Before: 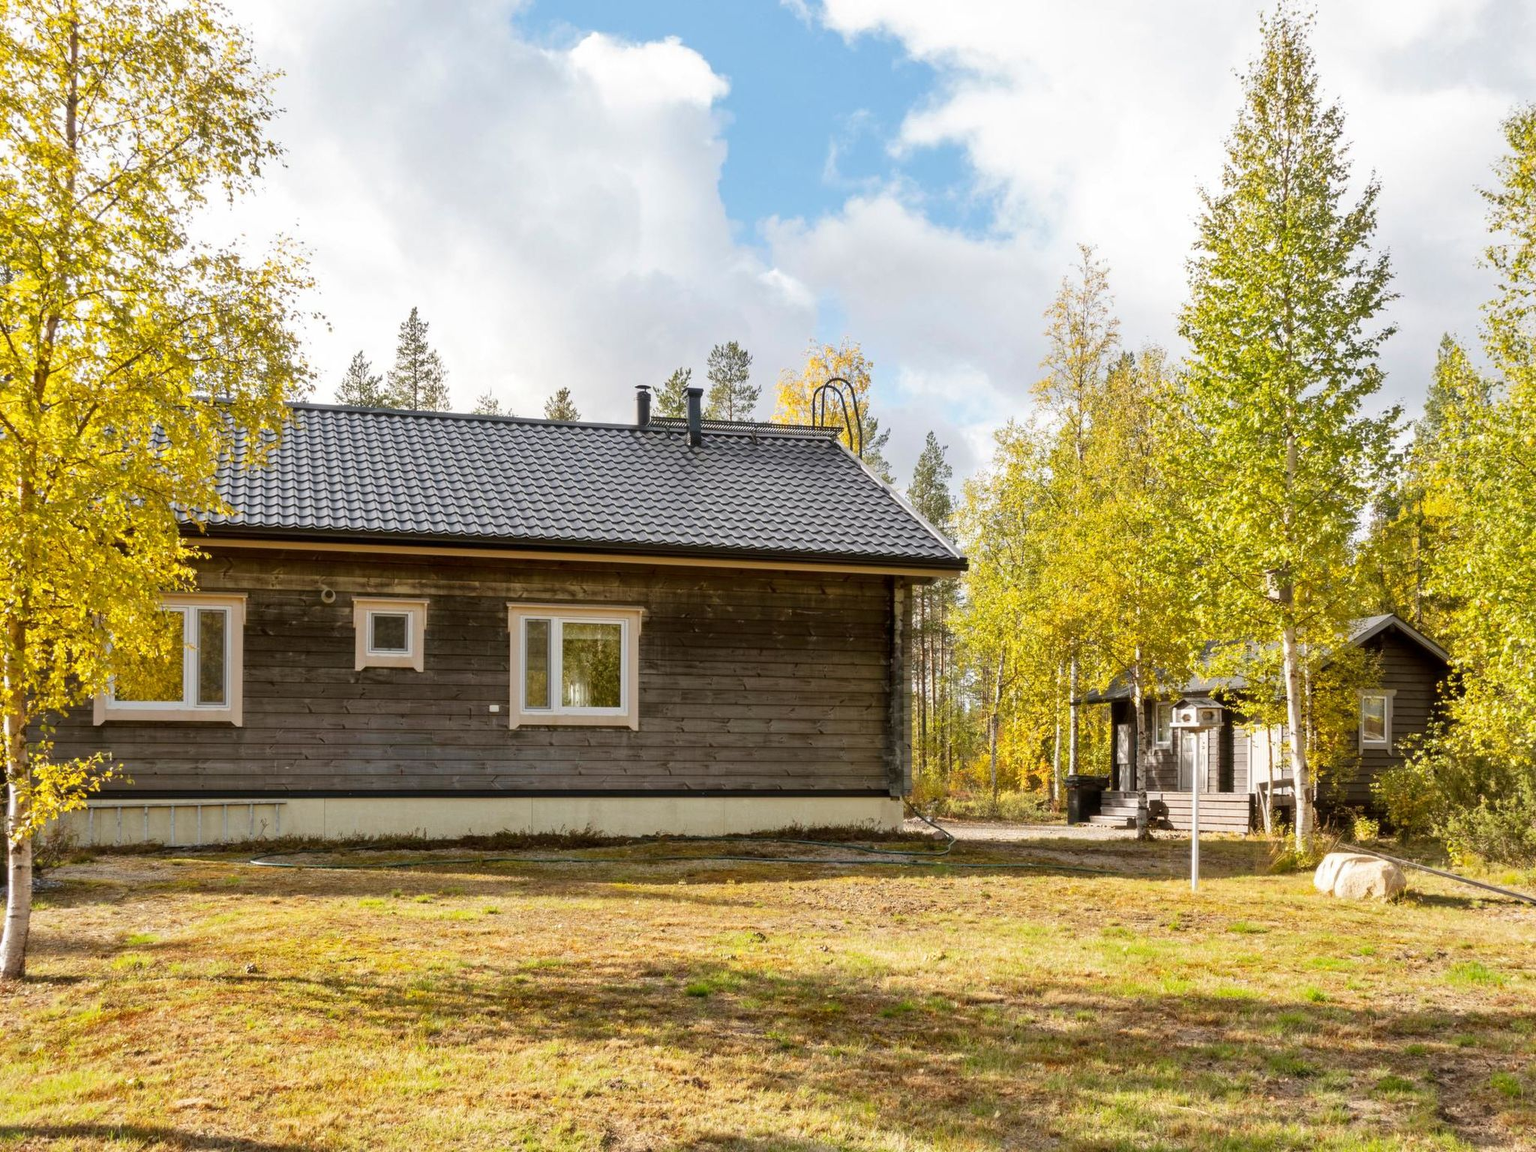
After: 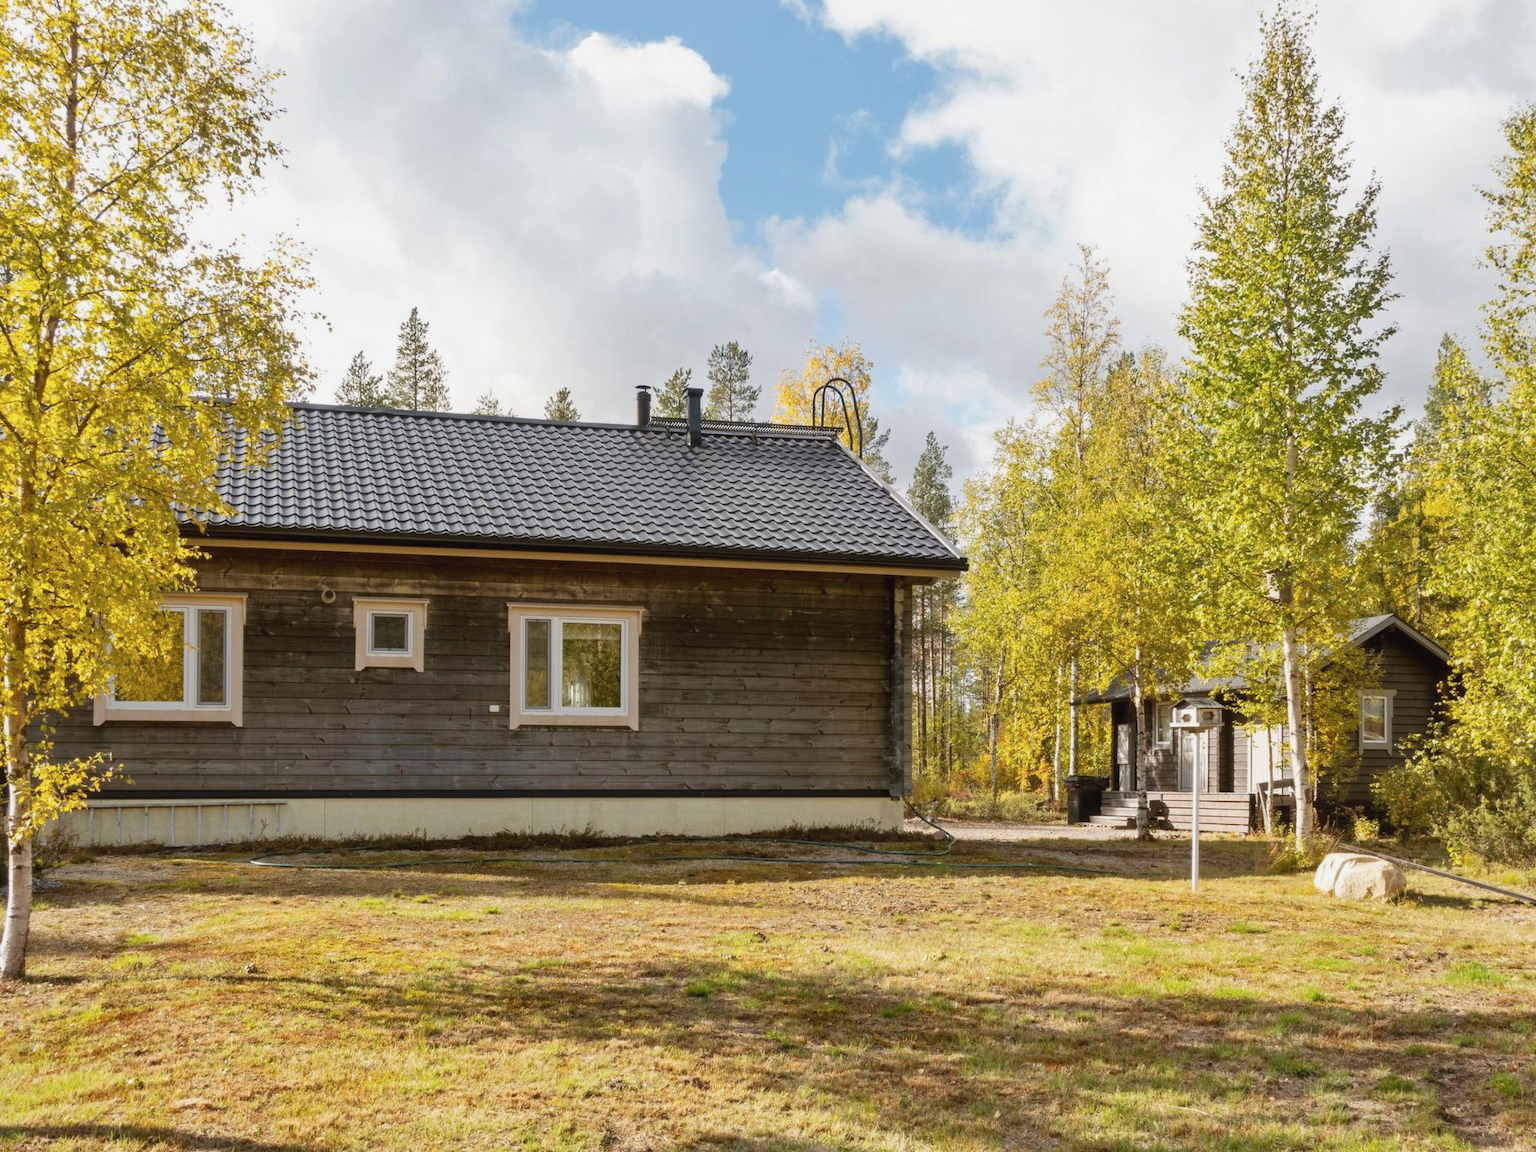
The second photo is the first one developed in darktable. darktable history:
contrast brightness saturation: contrast -0.071, brightness -0.033, saturation -0.107
